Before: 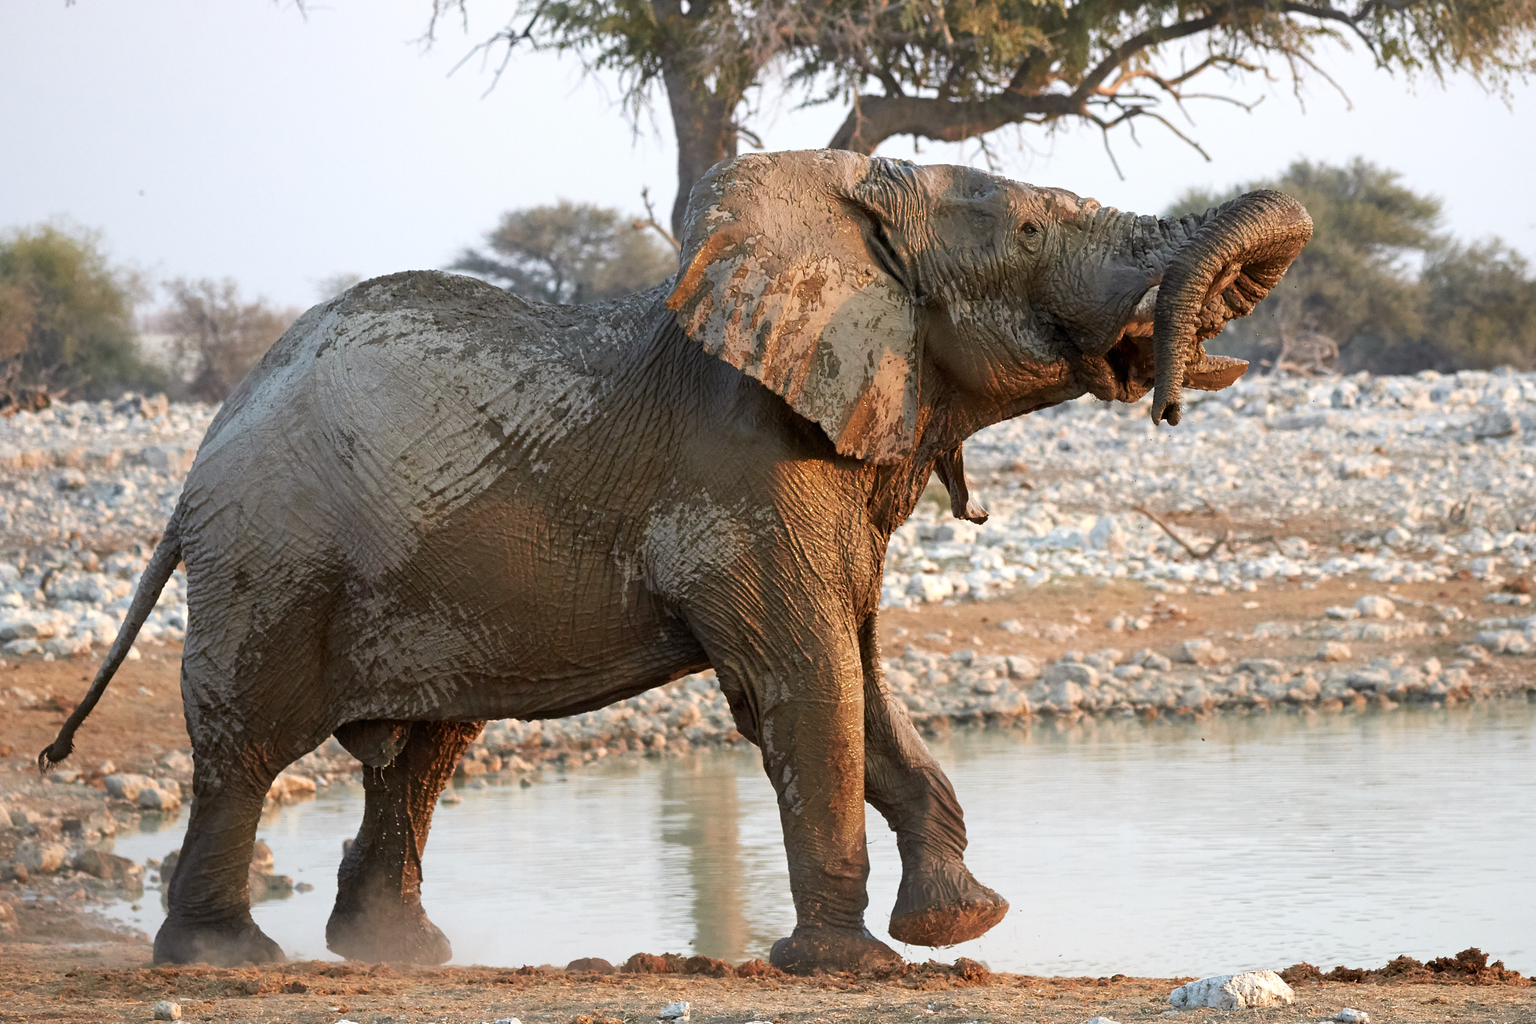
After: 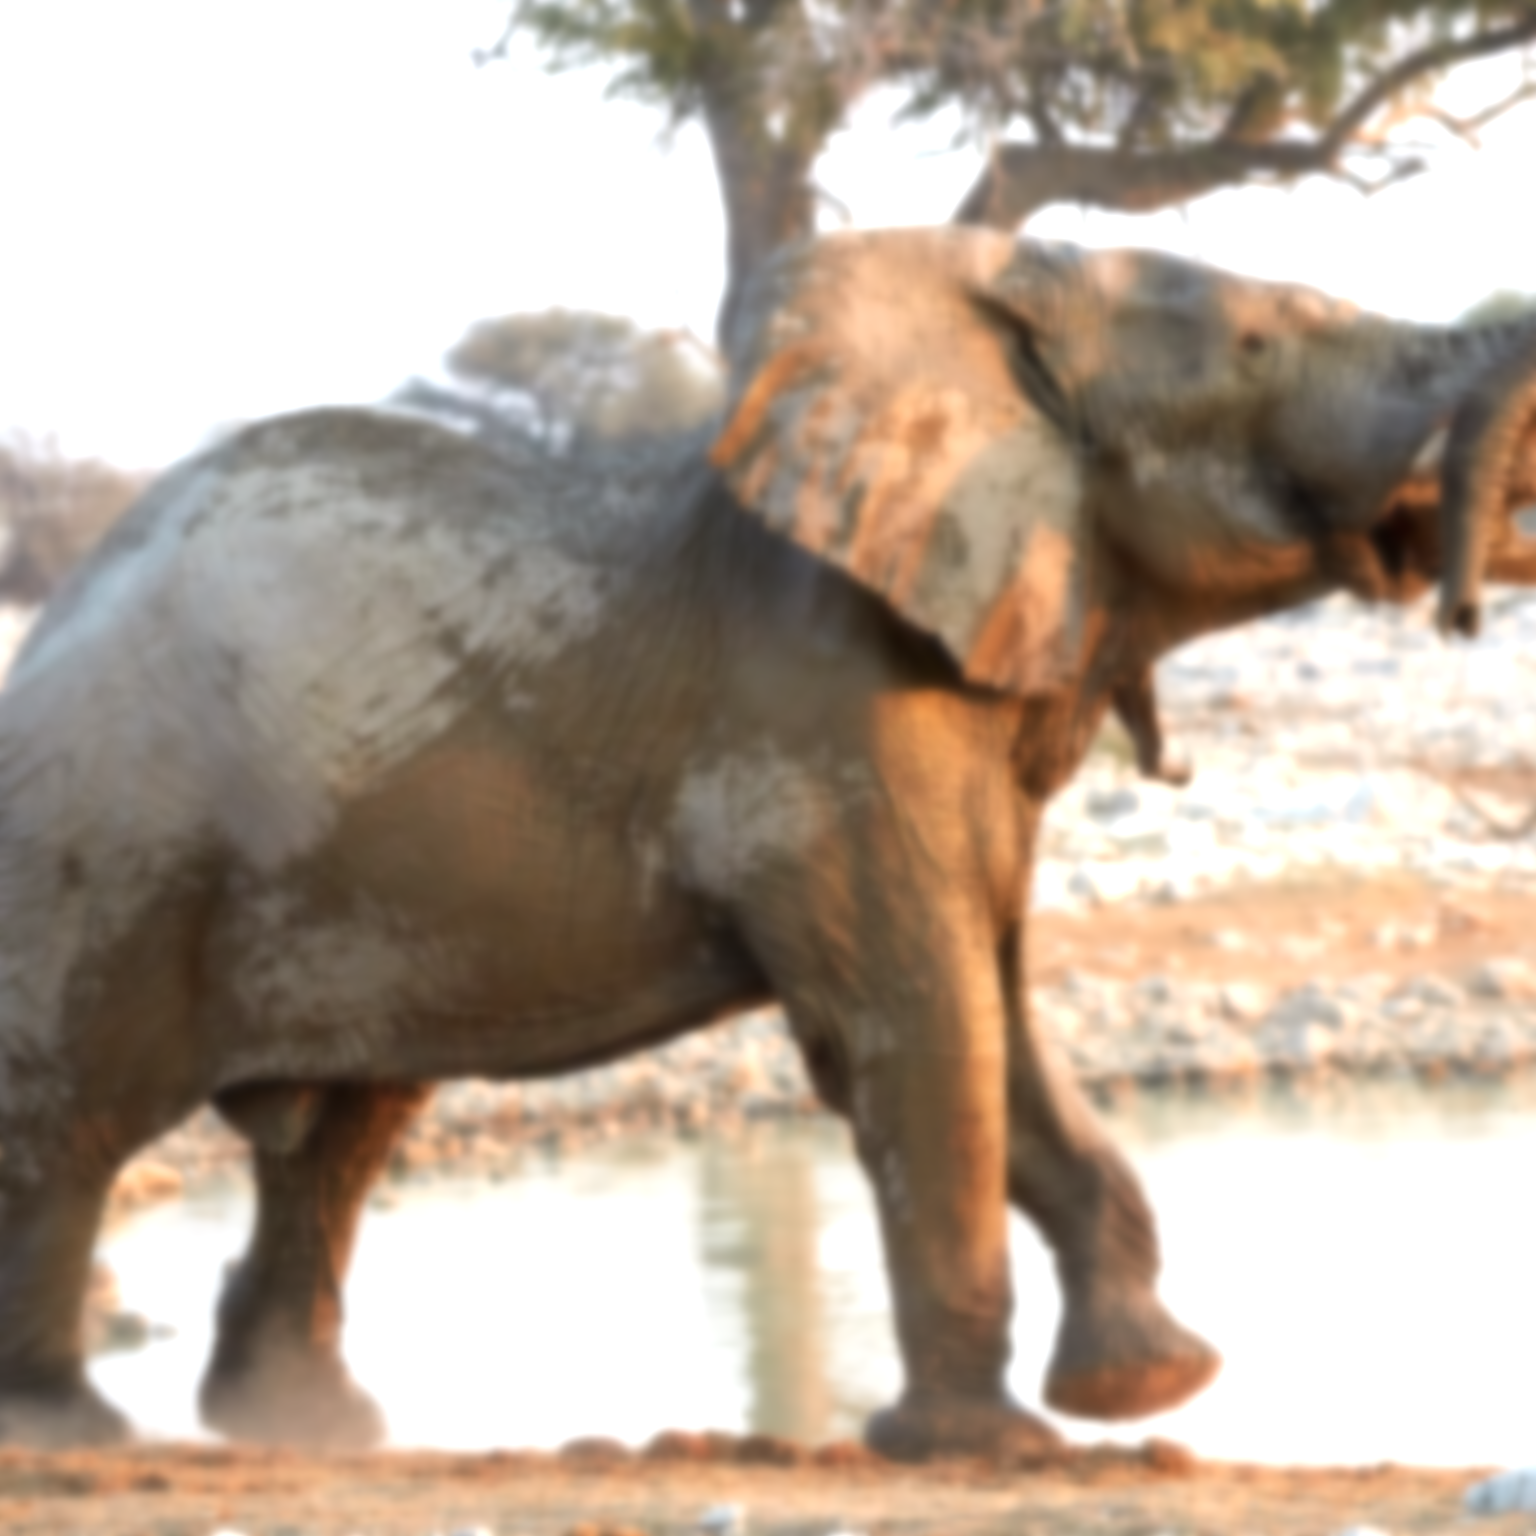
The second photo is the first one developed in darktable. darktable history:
crop and rotate: left 12.648%, right 20.685%
lowpass: on, module defaults
exposure: exposure 0.766 EV, compensate highlight preservation false
